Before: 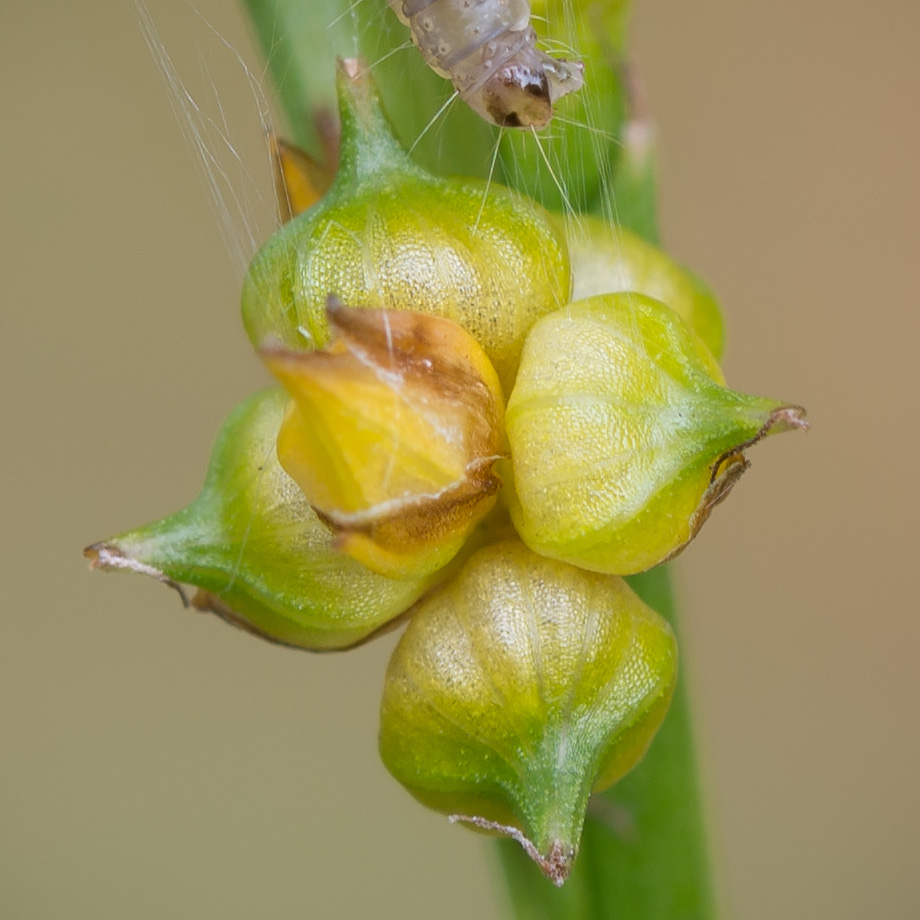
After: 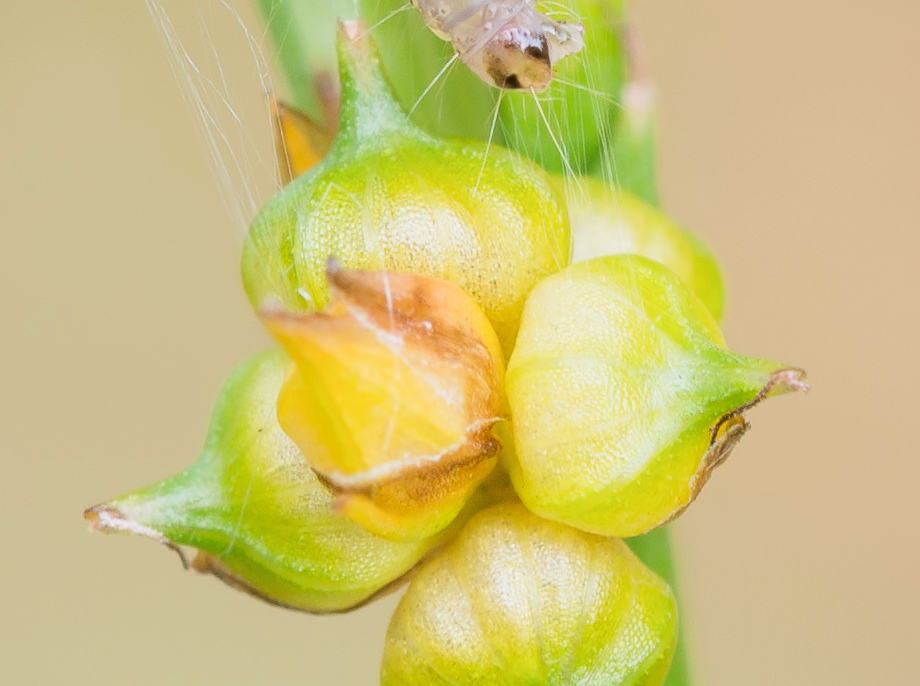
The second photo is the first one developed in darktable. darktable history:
exposure: exposure 1.149 EV, compensate highlight preservation false
crop: top 4.139%, bottom 21.205%
filmic rgb: middle gray luminance 29.11%, black relative exposure -10.34 EV, white relative exposure 5.48 EV, threshold 3.02 EV, target black luminance 0%, hardness 3.93, latitude 1.5%, contrast 1.124, highlights saturation mix 3.56%, shadows ↔ highlights balance 15.47%, enable highlight reconstruction true
